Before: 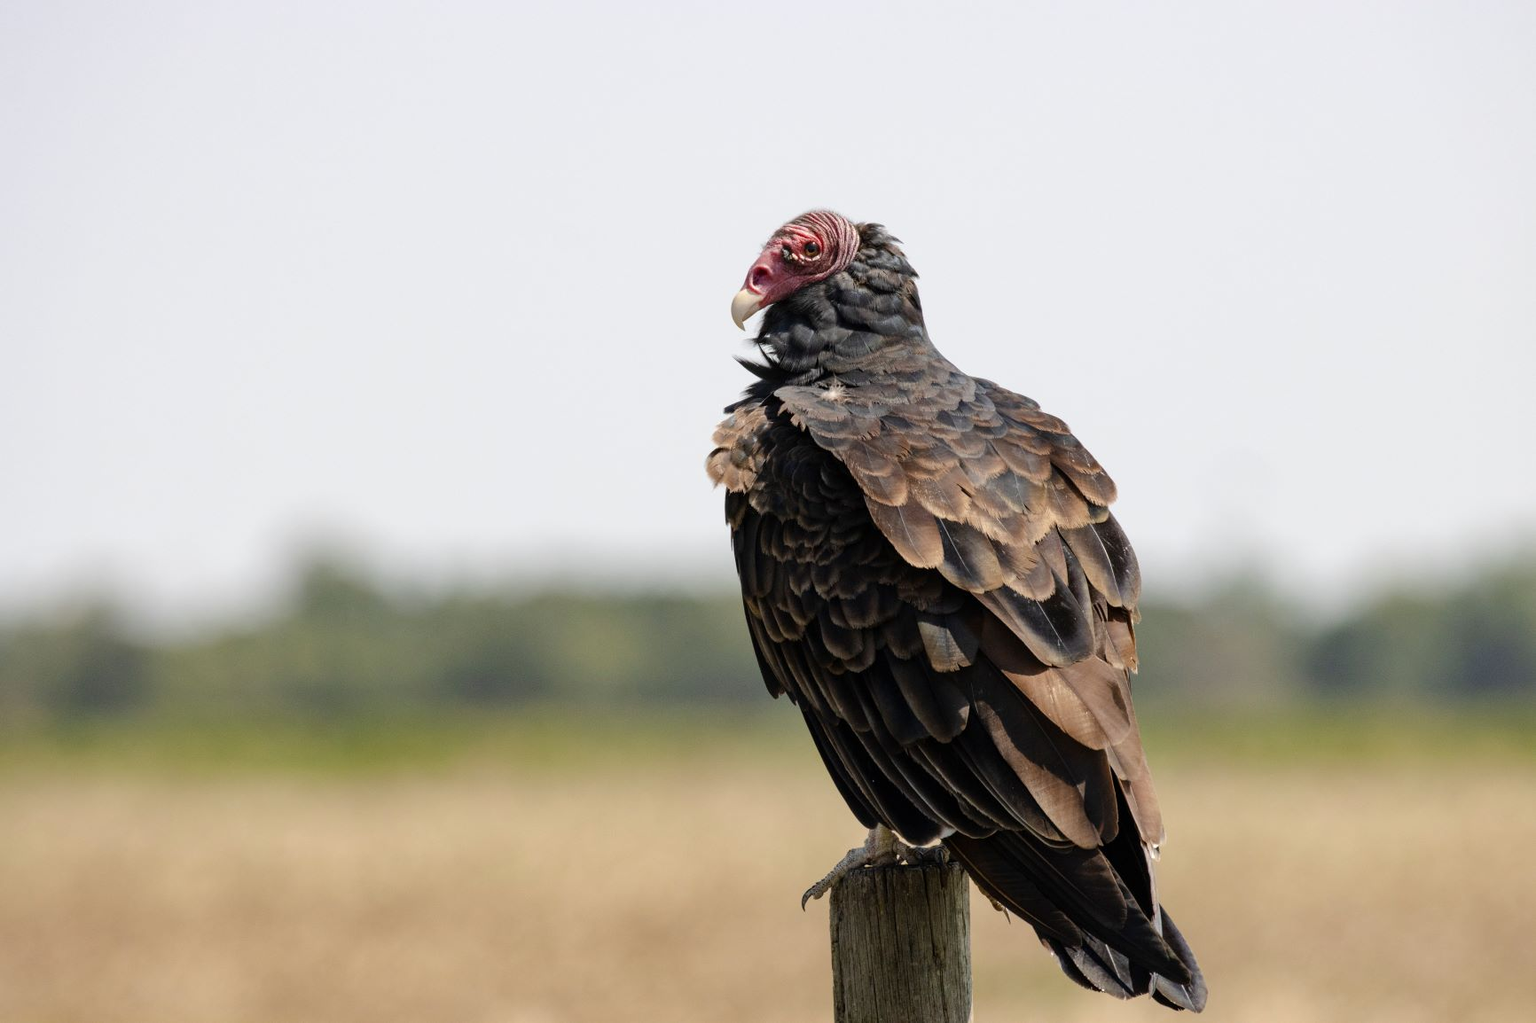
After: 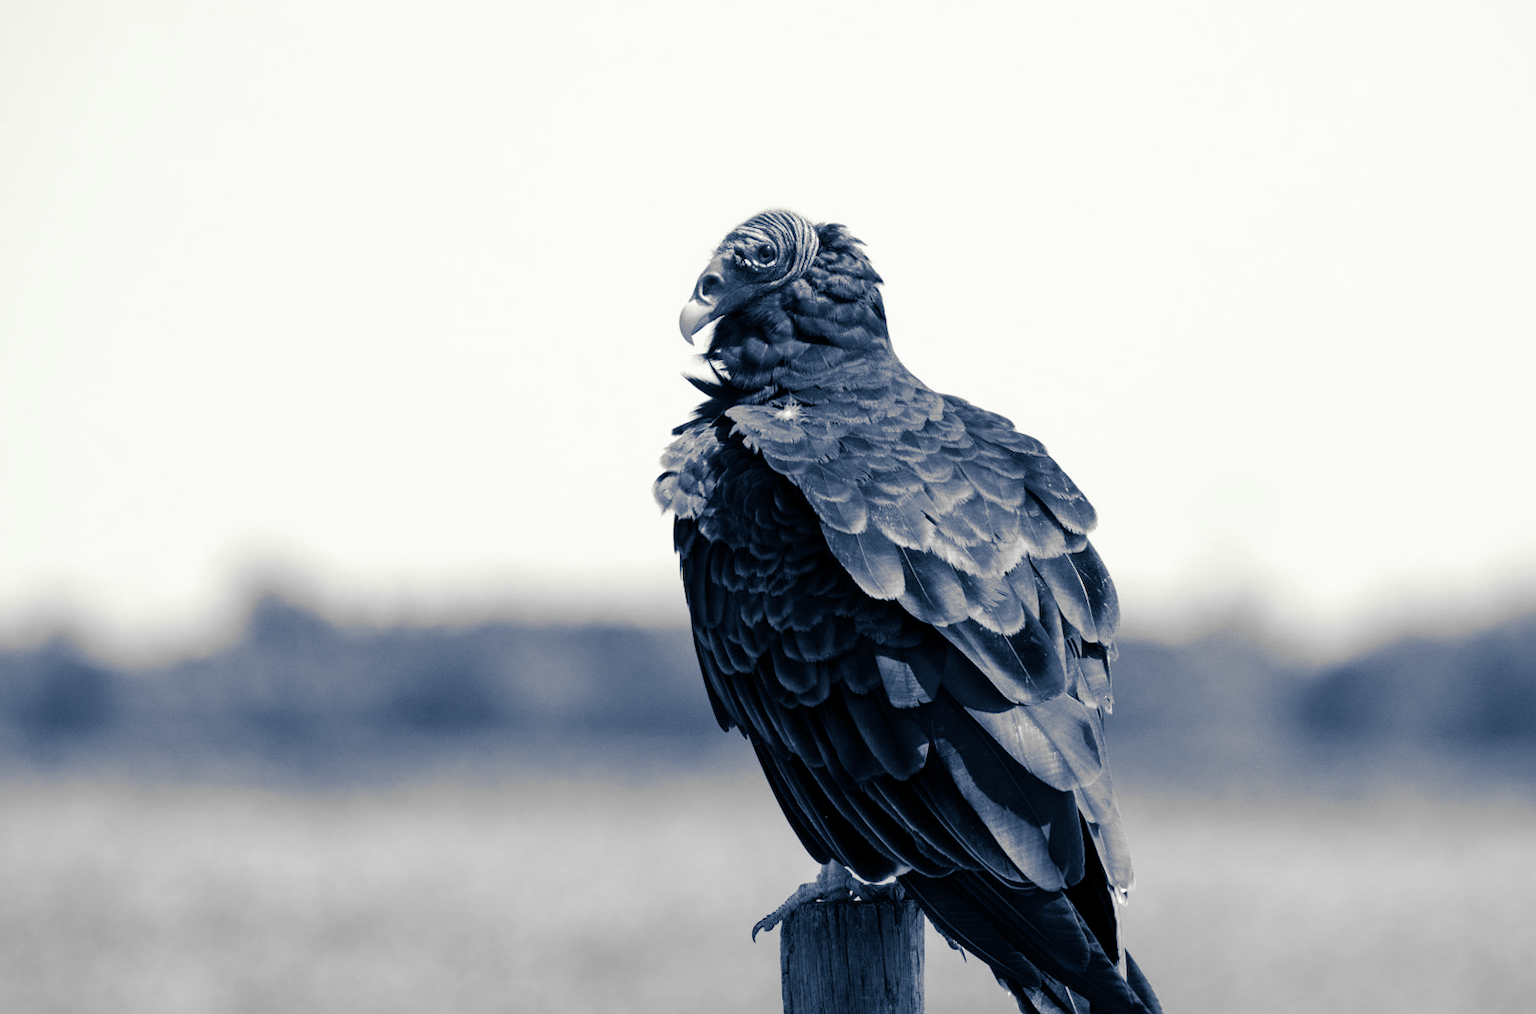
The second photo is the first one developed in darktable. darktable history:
monochrome: on, module defaults
split-toning: shadows › hue 226.8°, shadows › saturation 0.84
rotate and perspective: rotation 0.062°, lens shift (vertical) 0.115, lens shift (horizontal) -0.133, crop left 0.047, crop right 0.94, crop top 0.061, crop bottom 0.94
exposure: black level correction 0.001, exposure 0.191 EV, compensate highlight preservation false
